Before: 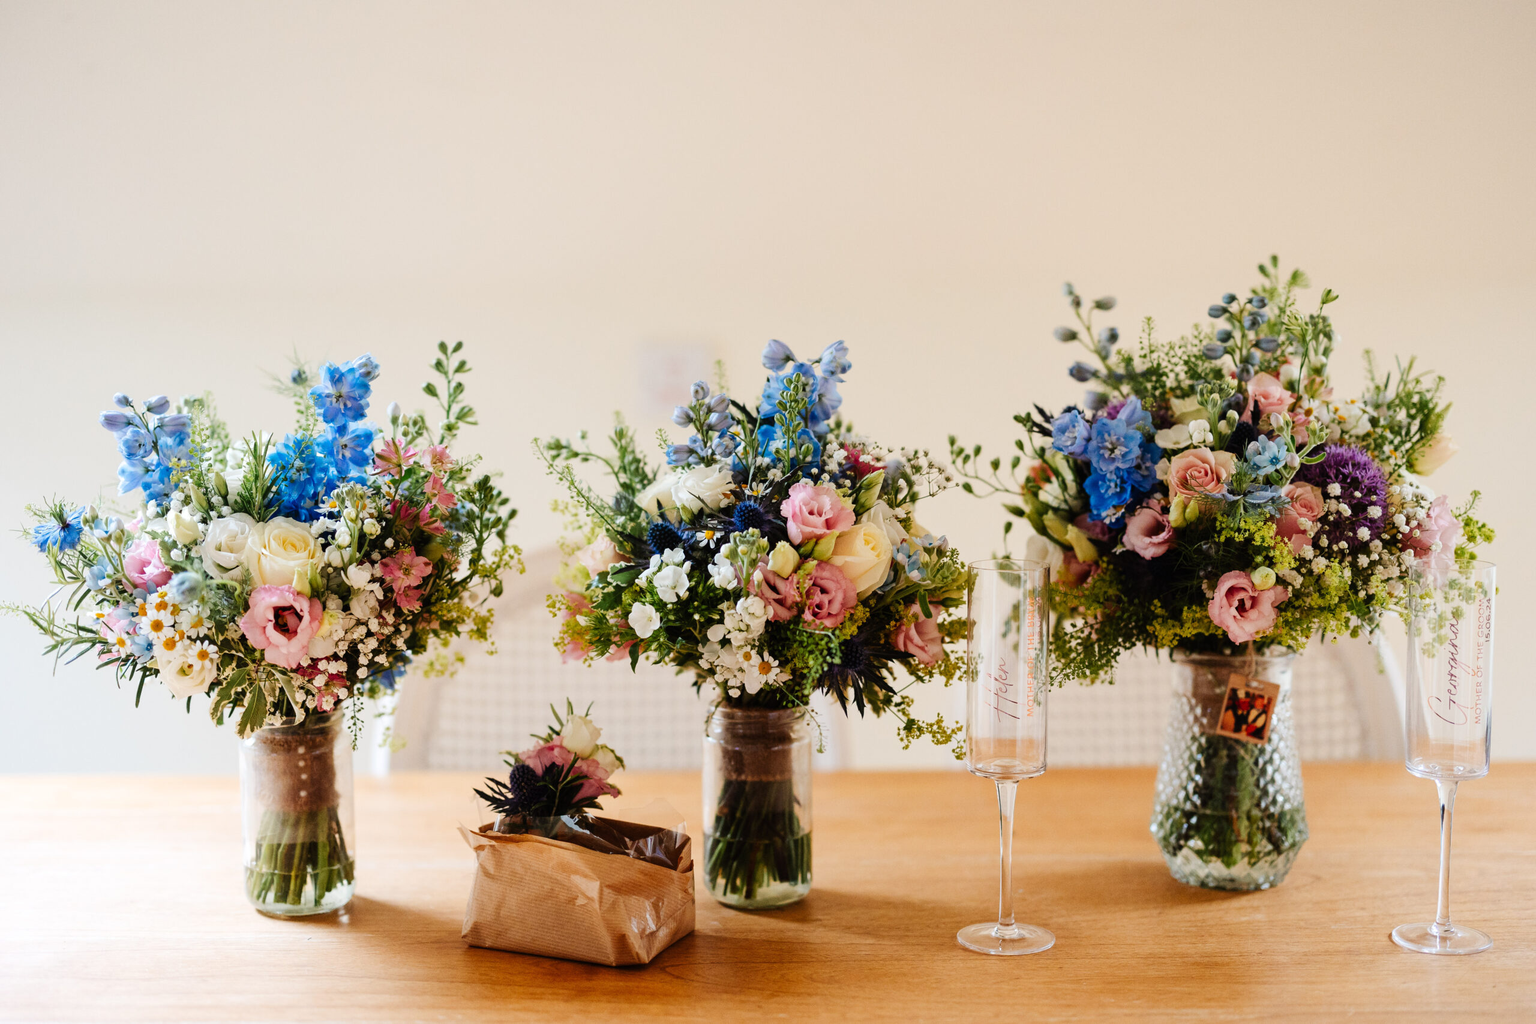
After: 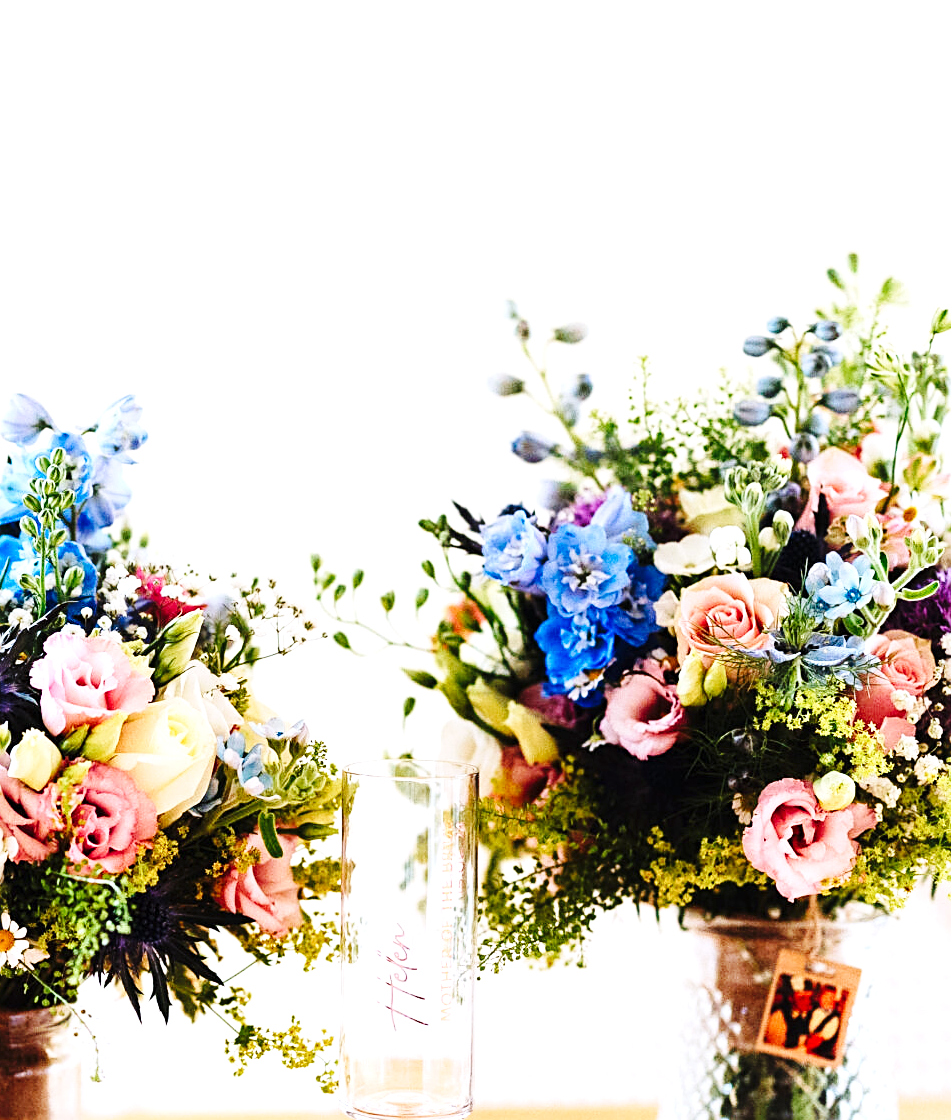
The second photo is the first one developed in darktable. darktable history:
color calibration: illuminant as shot in camera, x 0.37, y 0.382, temperature 4318.05 K
crop and rotate: left 49.667%, top 10.136%, right 13.159%, bottom 24.227%
base curve: curves: ch0 [(0, 0) (0.036, 0.025) (0.121, 0.166) (0.206, 0.329) (0.605, 0.79) (1, 1)], preserve colors none
sharpen: on, module defaults
exposure: black level correction 0, exposure 0.953 EV, compensate highlight preservation false
